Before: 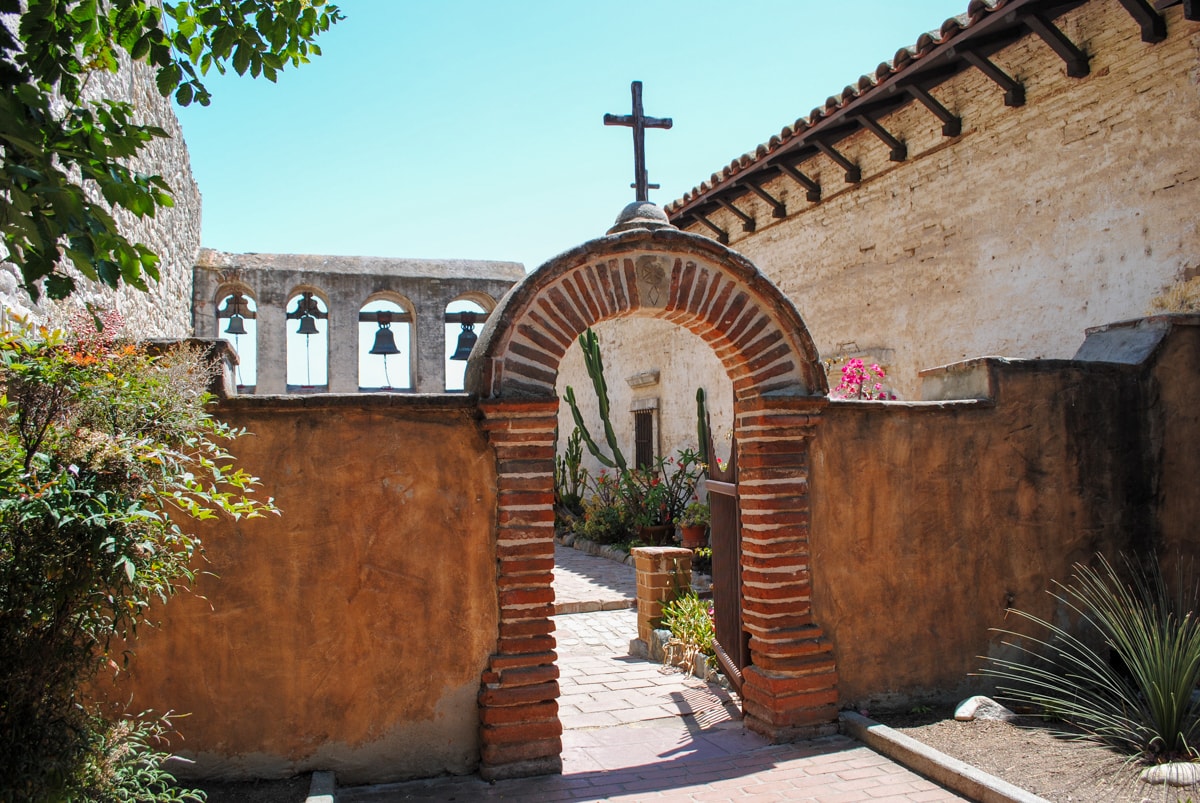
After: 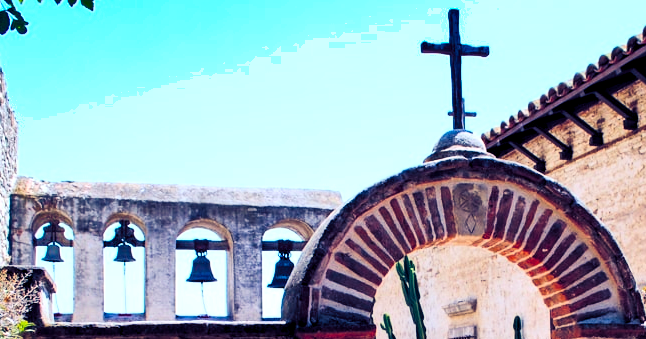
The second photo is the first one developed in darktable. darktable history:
tone curve: curves: ch0 [(0.021, 0) (0.104, 0.052) (0.496, 0.526) (0.737, 0.783) (1, 1)], color space Lab, linked channels, preserve colors none
shadows and highlights: shadows 12, white point adjustment 1.2, soften with gaussian
crop: left 15.306%, top 9.065%, right 30.789%, bottom 48.638%
contrast brightness saturation: contrast 0.2, brightness 0.16, saturation 0.22
color balance rgb: shadows lift › luminance -41.13%, shadows lift › chroma 14.13%, shadows lift › hue 260°, power › luminance -3.76%, power › chroma 0.56%, power › hue 40.37°, highlights gain › luminance 16.81%, highlights gain › chroma 2.94%, highlights gain › hue 260°, global offset › luminance -0.29%, global offset › chroma 0.31%, global offset › hue 260°, perceptual saturation grading › global saturation 20%, perceptual saturation grading › highlights -13.92%, perceptual saturation grading › shadows 50%
